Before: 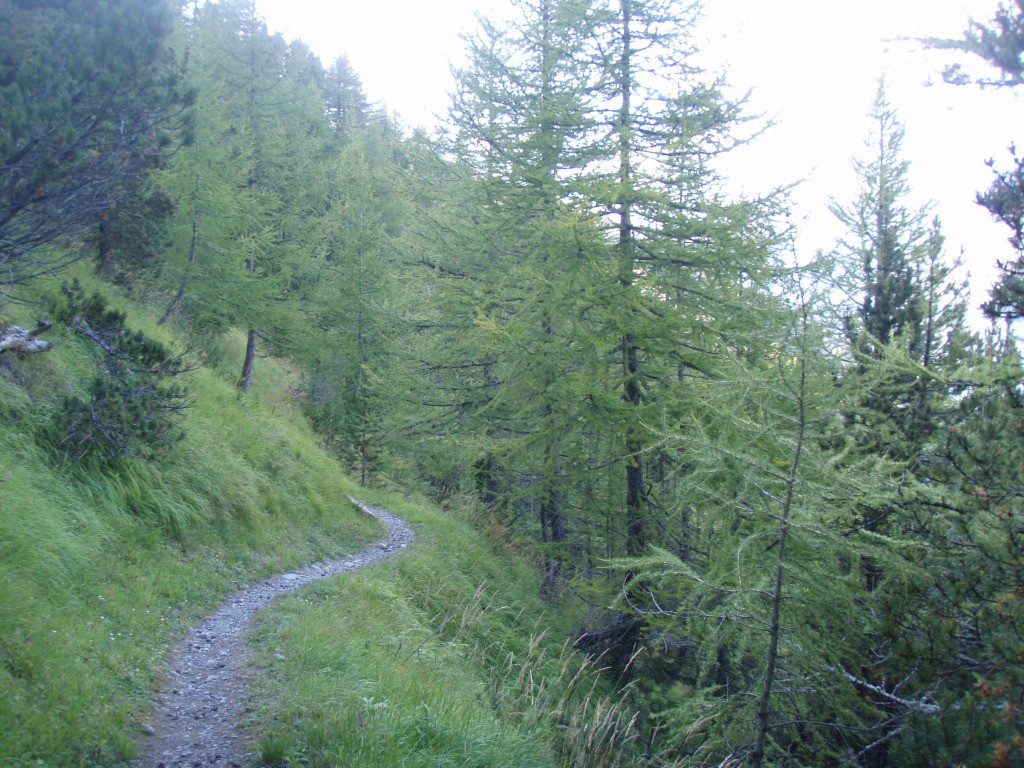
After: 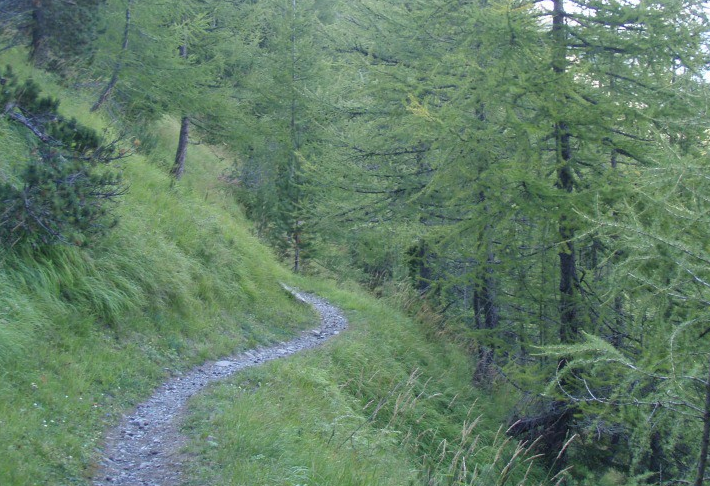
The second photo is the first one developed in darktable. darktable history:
crop: left 6.583%, top 27.816%, right 24.019%, bottom 8.866%
shadows and highlights: low approximation 0.01, soften with gaussian
